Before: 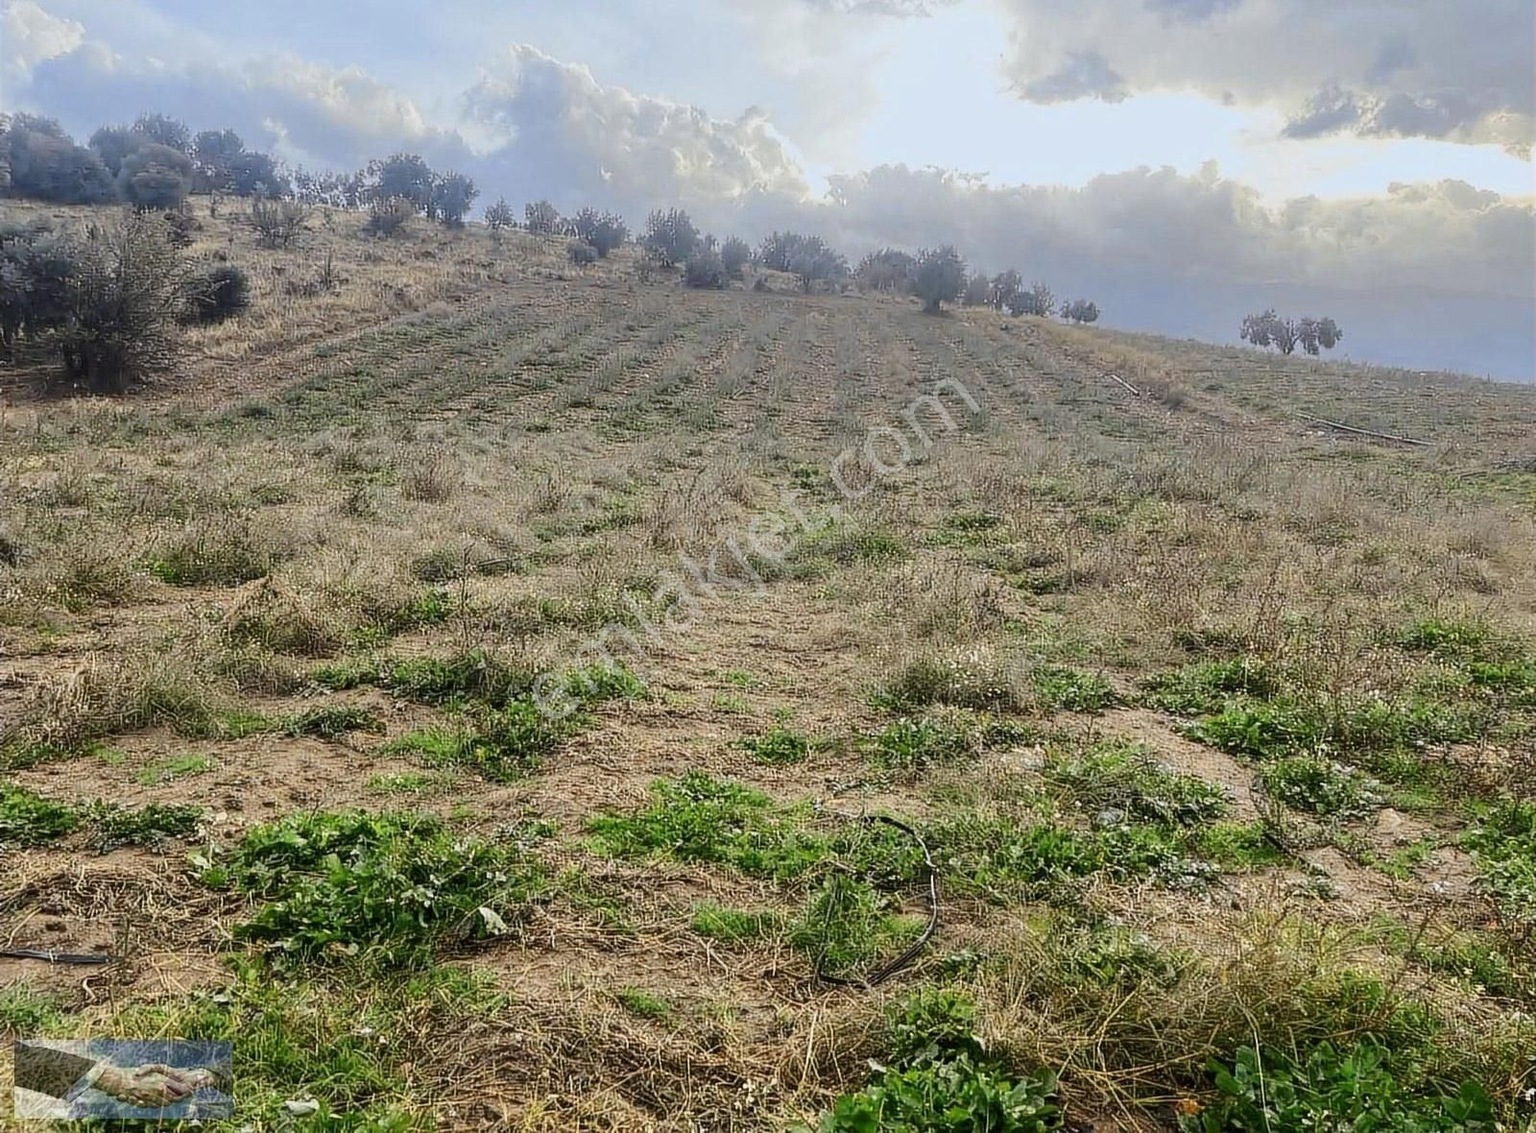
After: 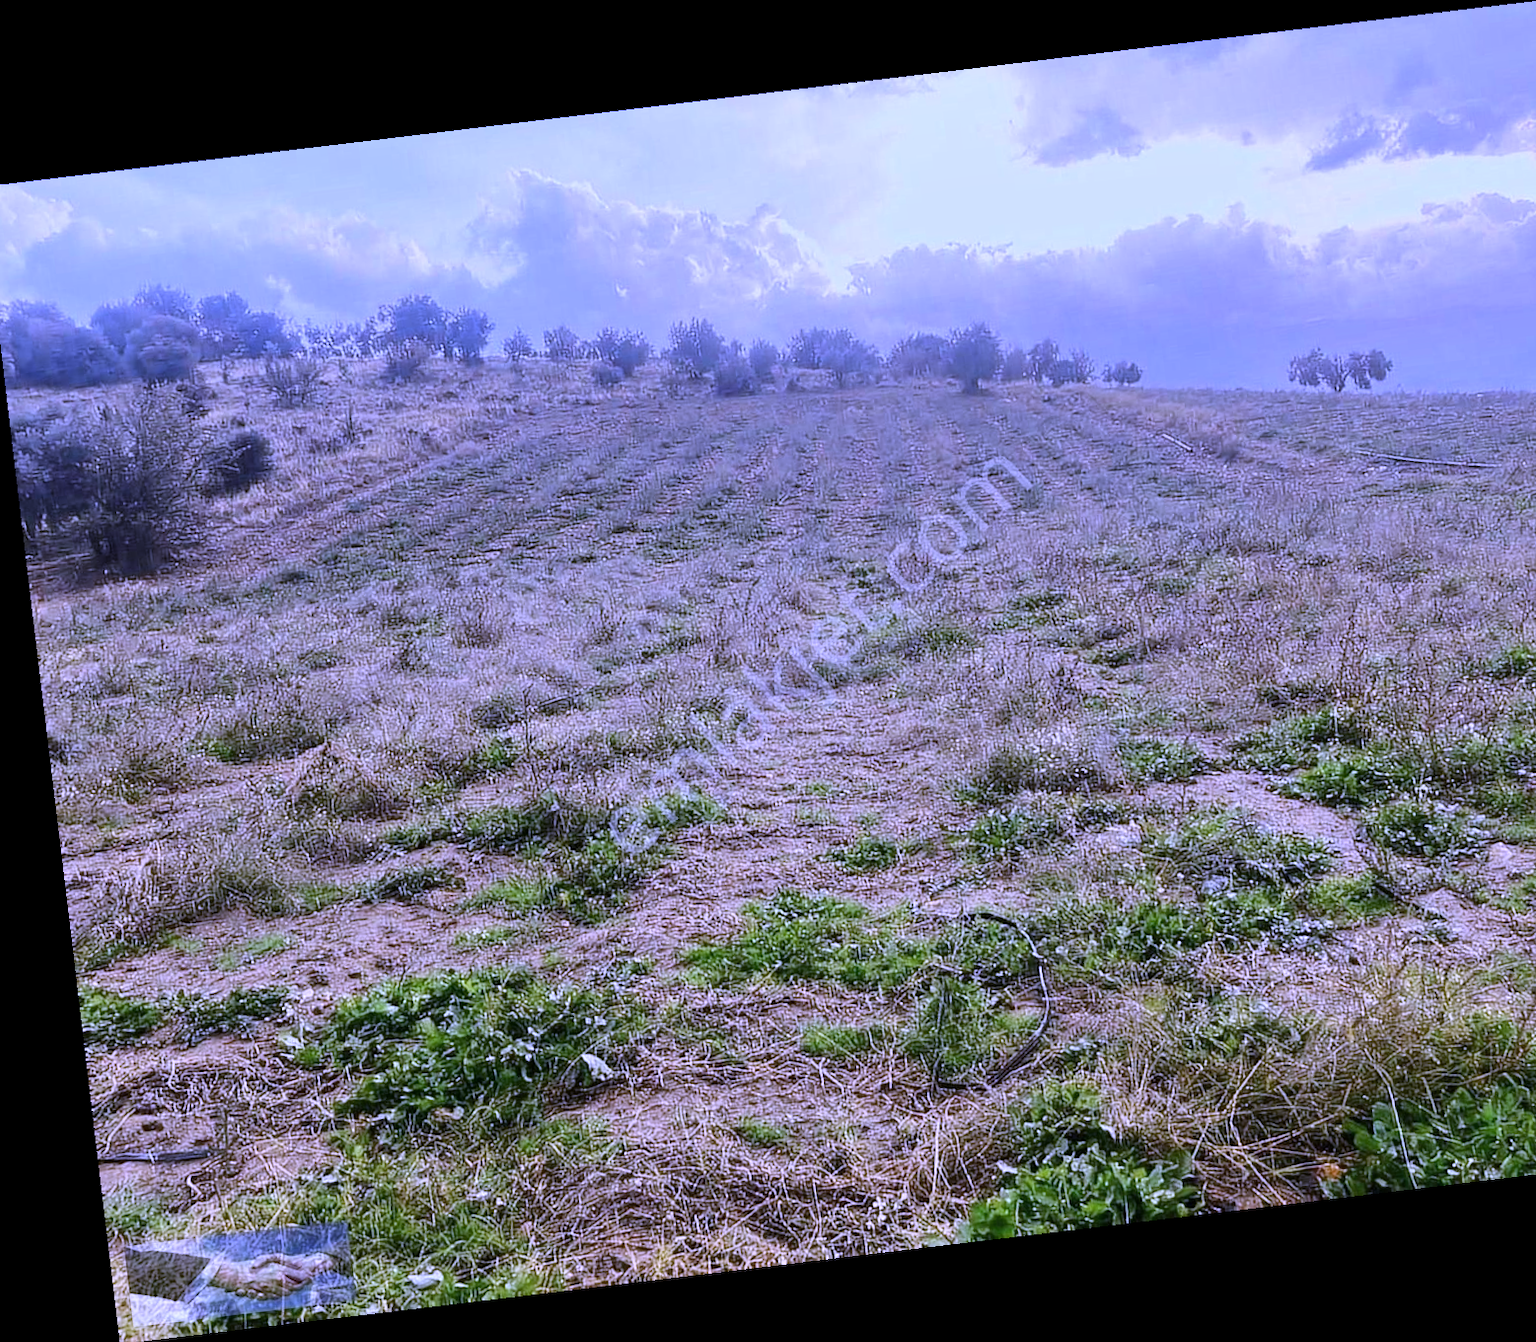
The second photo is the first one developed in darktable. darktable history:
crop and rotate: left 1.088%, right 8.807%
shadows and highlights: shadows 32, highlights -32, soften with gaussian
white balance: red 0.98, blue 1.61
rotate and perspective: rotation -6.83°, automatic cropping off
